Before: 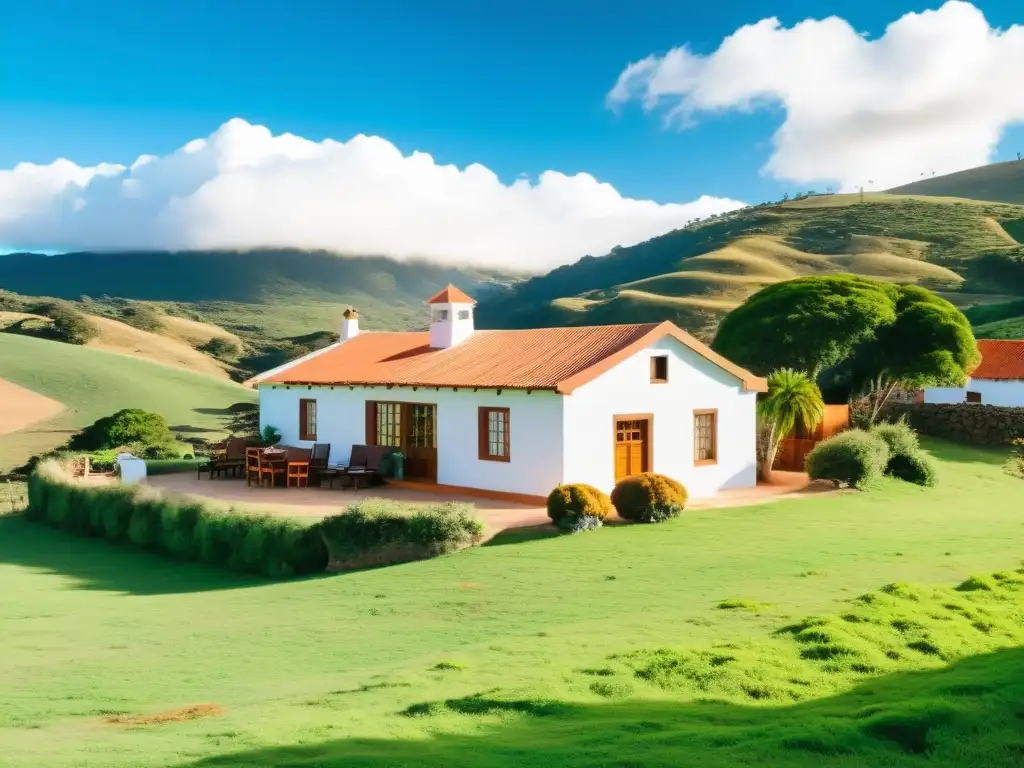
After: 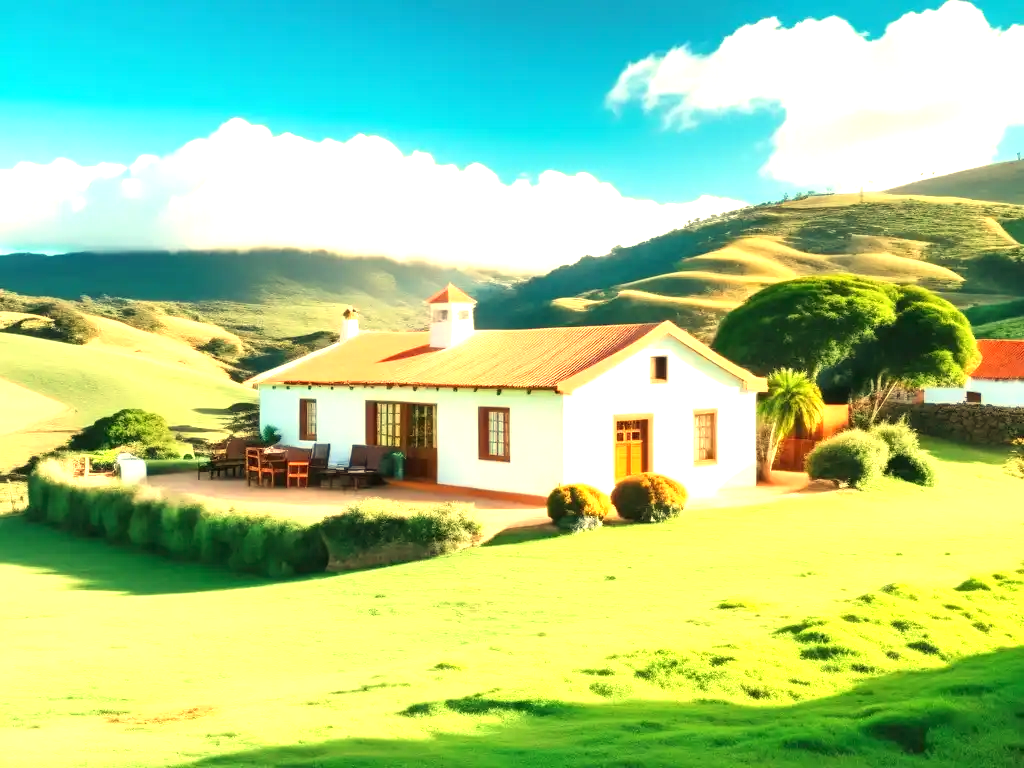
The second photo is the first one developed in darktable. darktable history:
white balance: red 1.08, blue 0.791
exposure: black level correction 0, exposure 1.1 EV, compensate highlight preservation false
